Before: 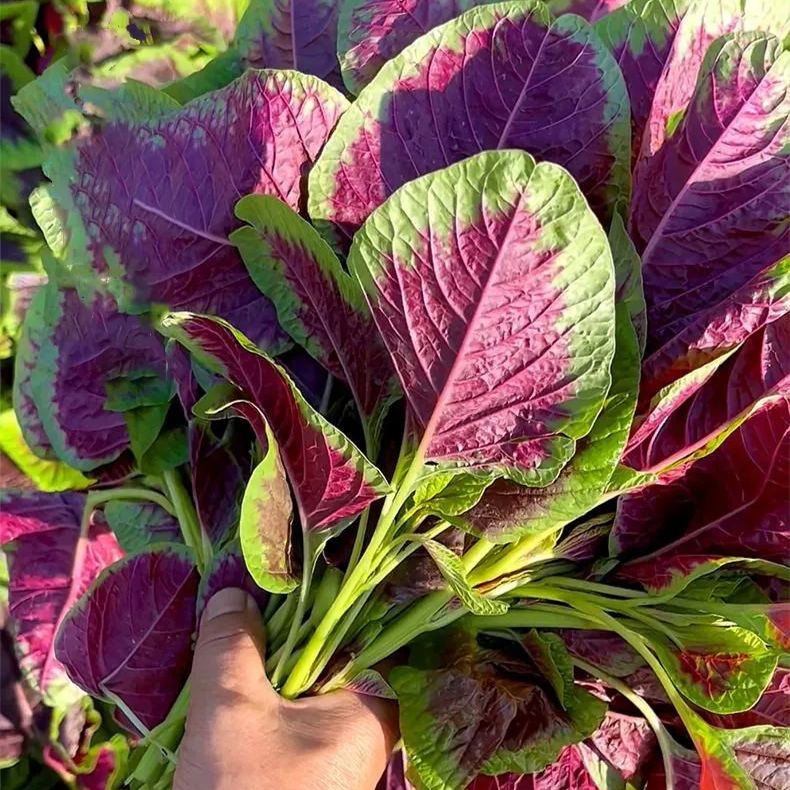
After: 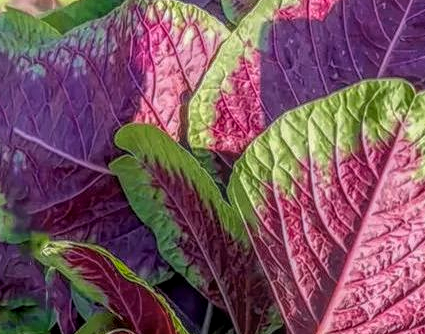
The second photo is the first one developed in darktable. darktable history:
crop: left 15.306%, top 9.065%, right 30.789%, bottom 48.638%
local contrast: highlights 0%, shadows 0%, detail 200%, midtone range 0.25
